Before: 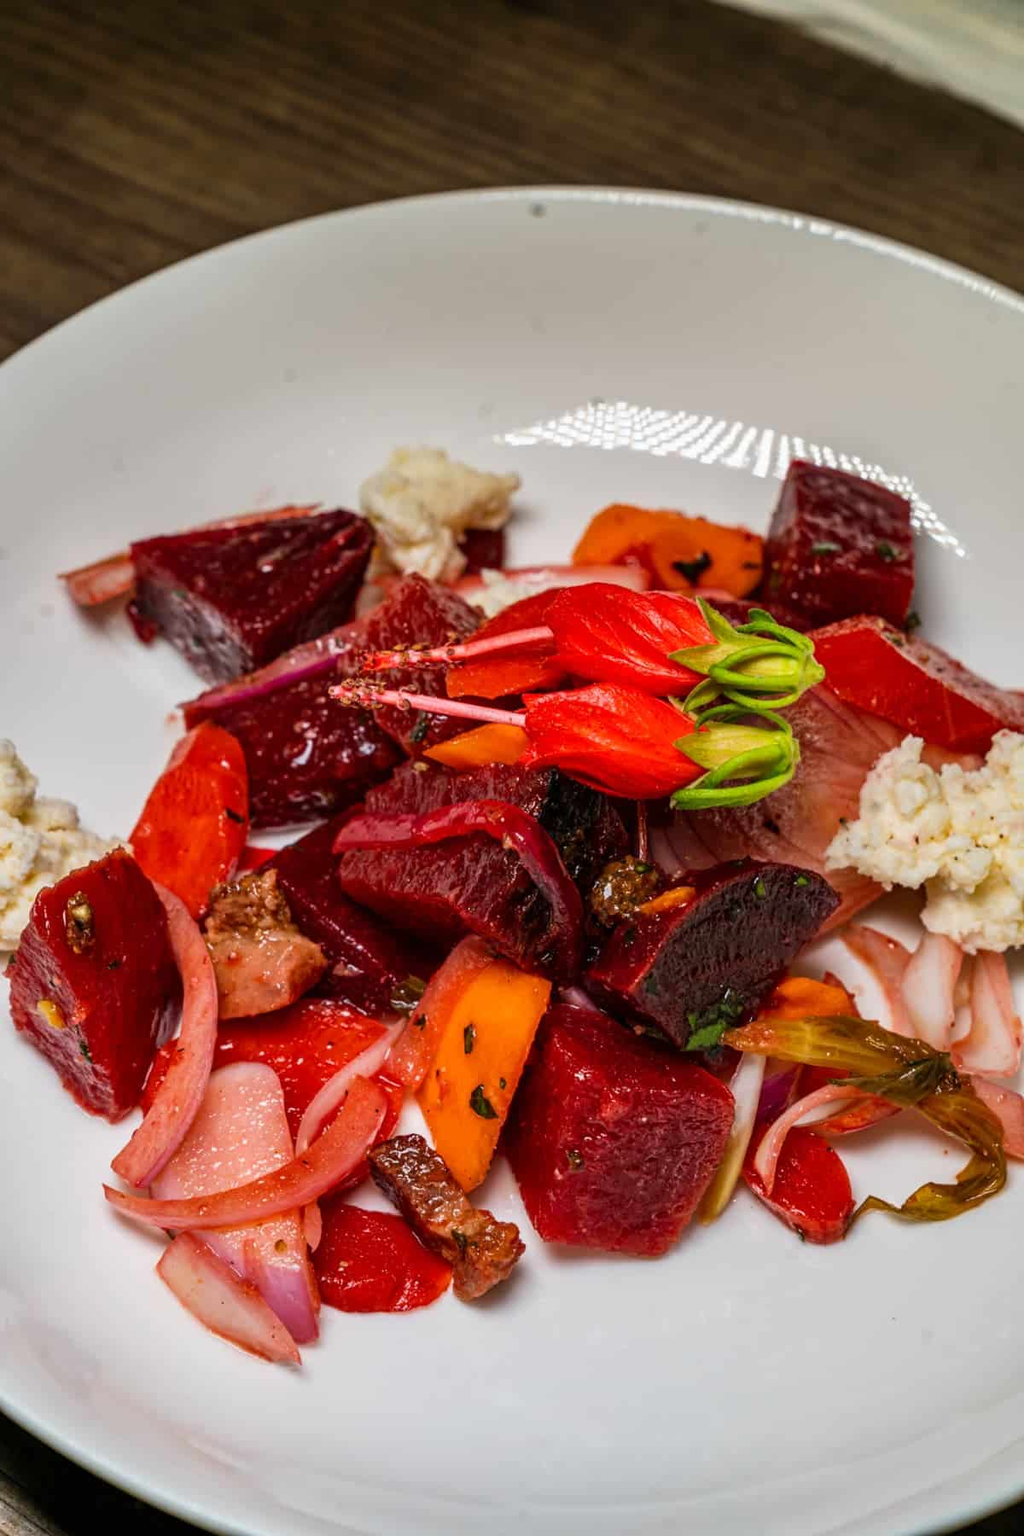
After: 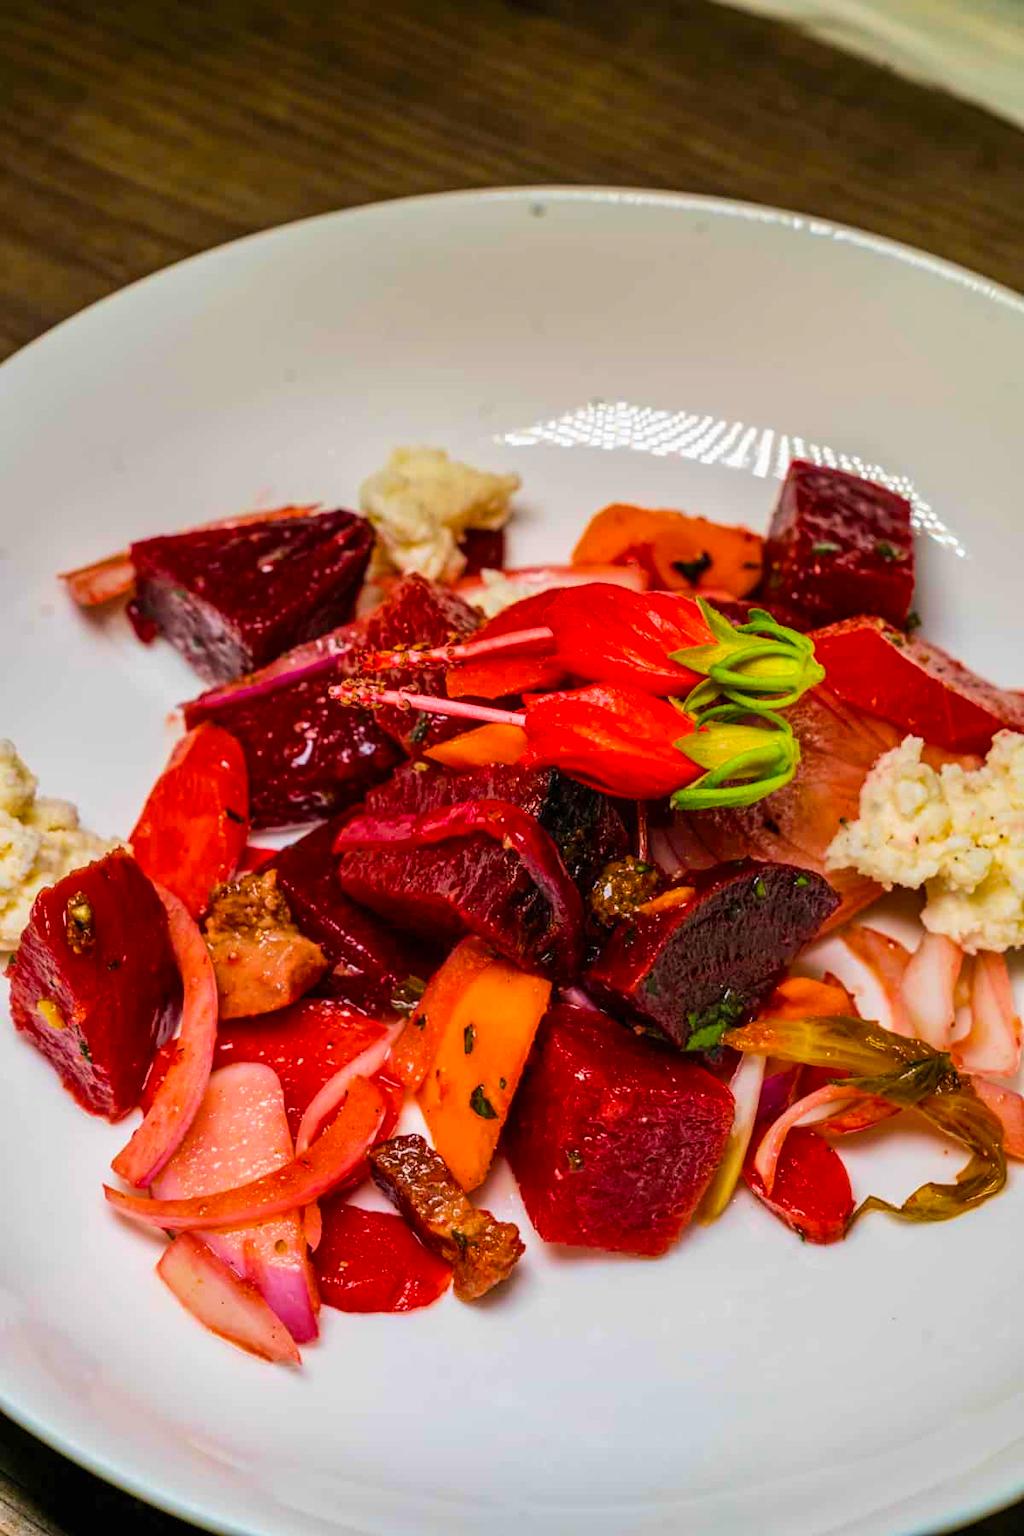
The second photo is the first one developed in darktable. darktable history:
velvia: on, module defaults
color balance rgb: perceptual saturation grading › global saturation 25%, perceptual brilliance grading › mid-tones 10%, perceptual brilliance grading › shadows 15%, global vibrance 20%
